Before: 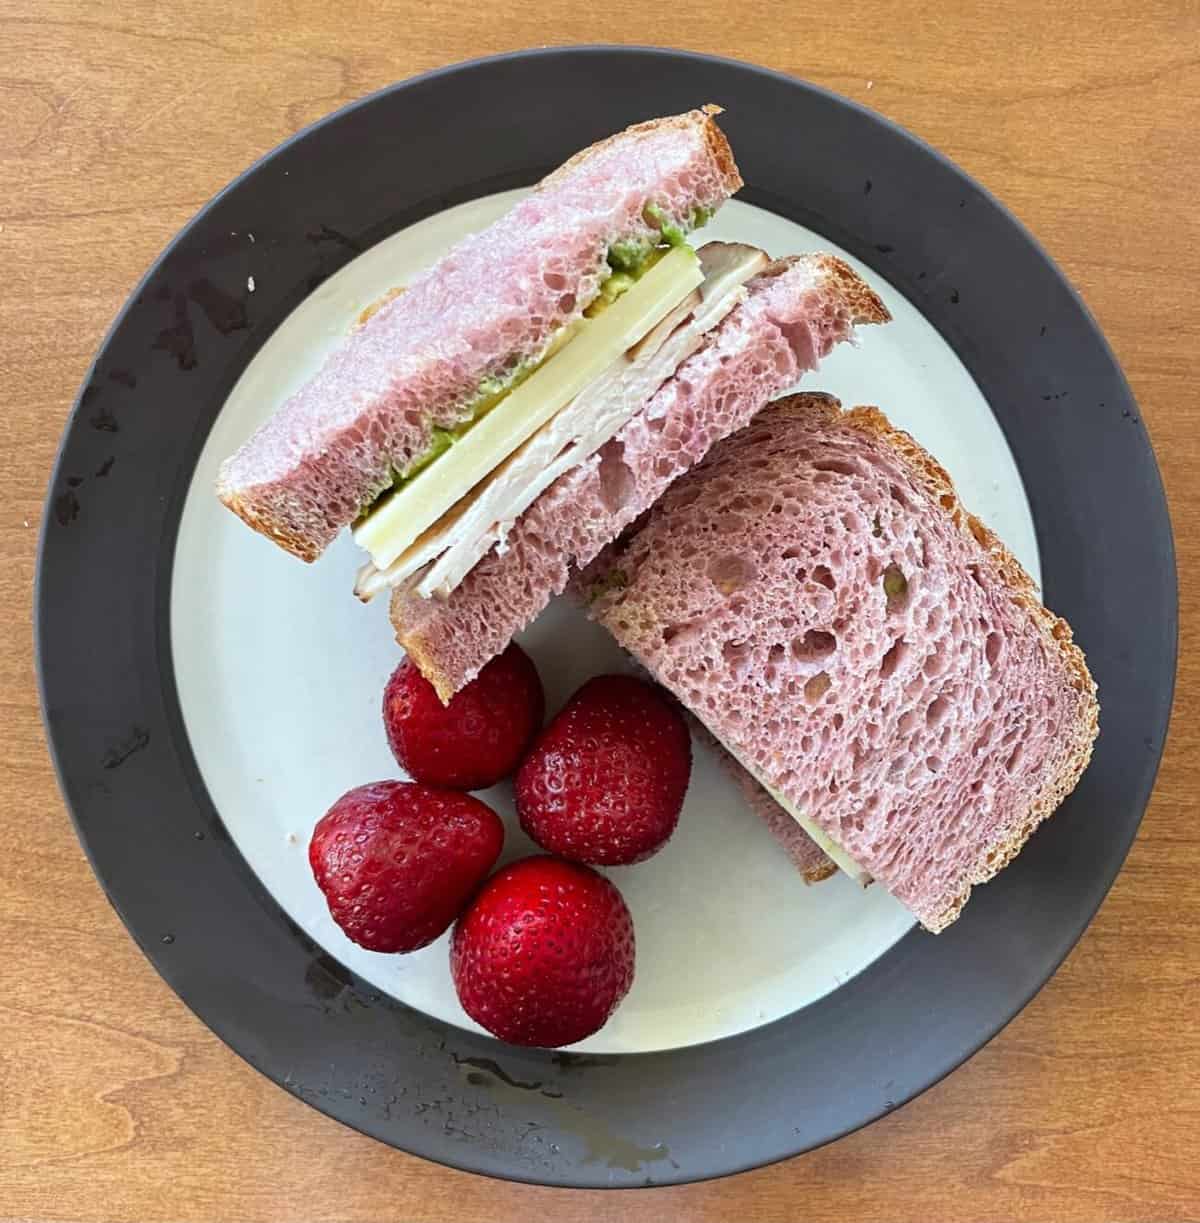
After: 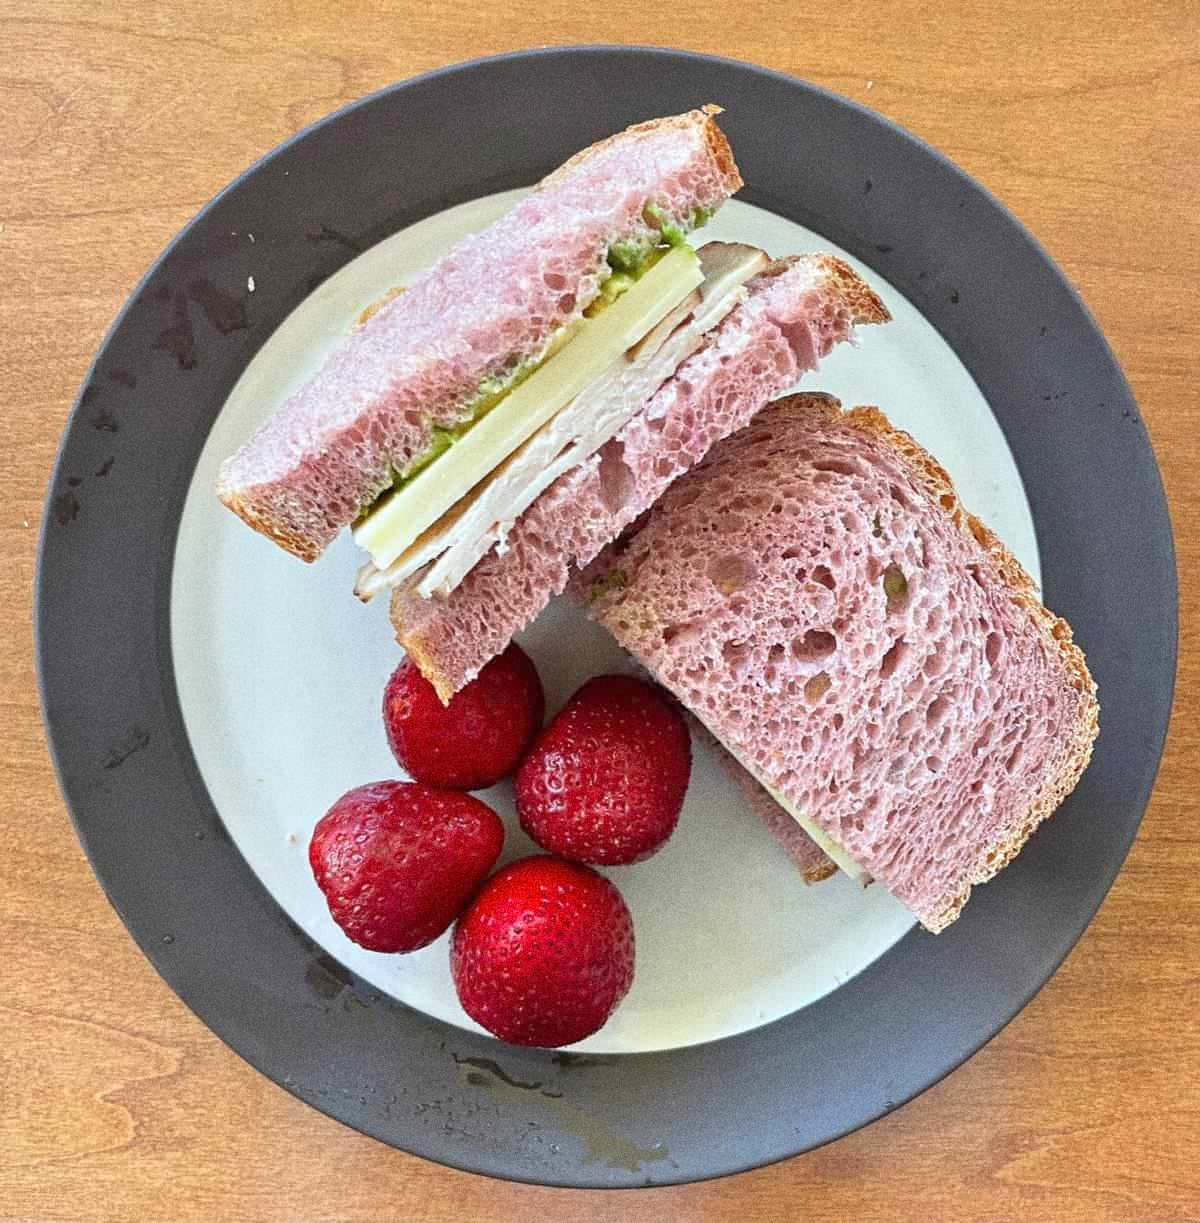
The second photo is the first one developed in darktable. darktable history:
grain: coarseness 9.61 ISO, strength 35.62%
tone equalizer: -8 EV 1 EV, -7 EV 1 EV, -6 EV 1 EV, -5 EV 1 EV, -4 EV 1 EV, -3 EV 0.75 EV, -2 EV 0.5 EV, -1 EV 0.25 EV
